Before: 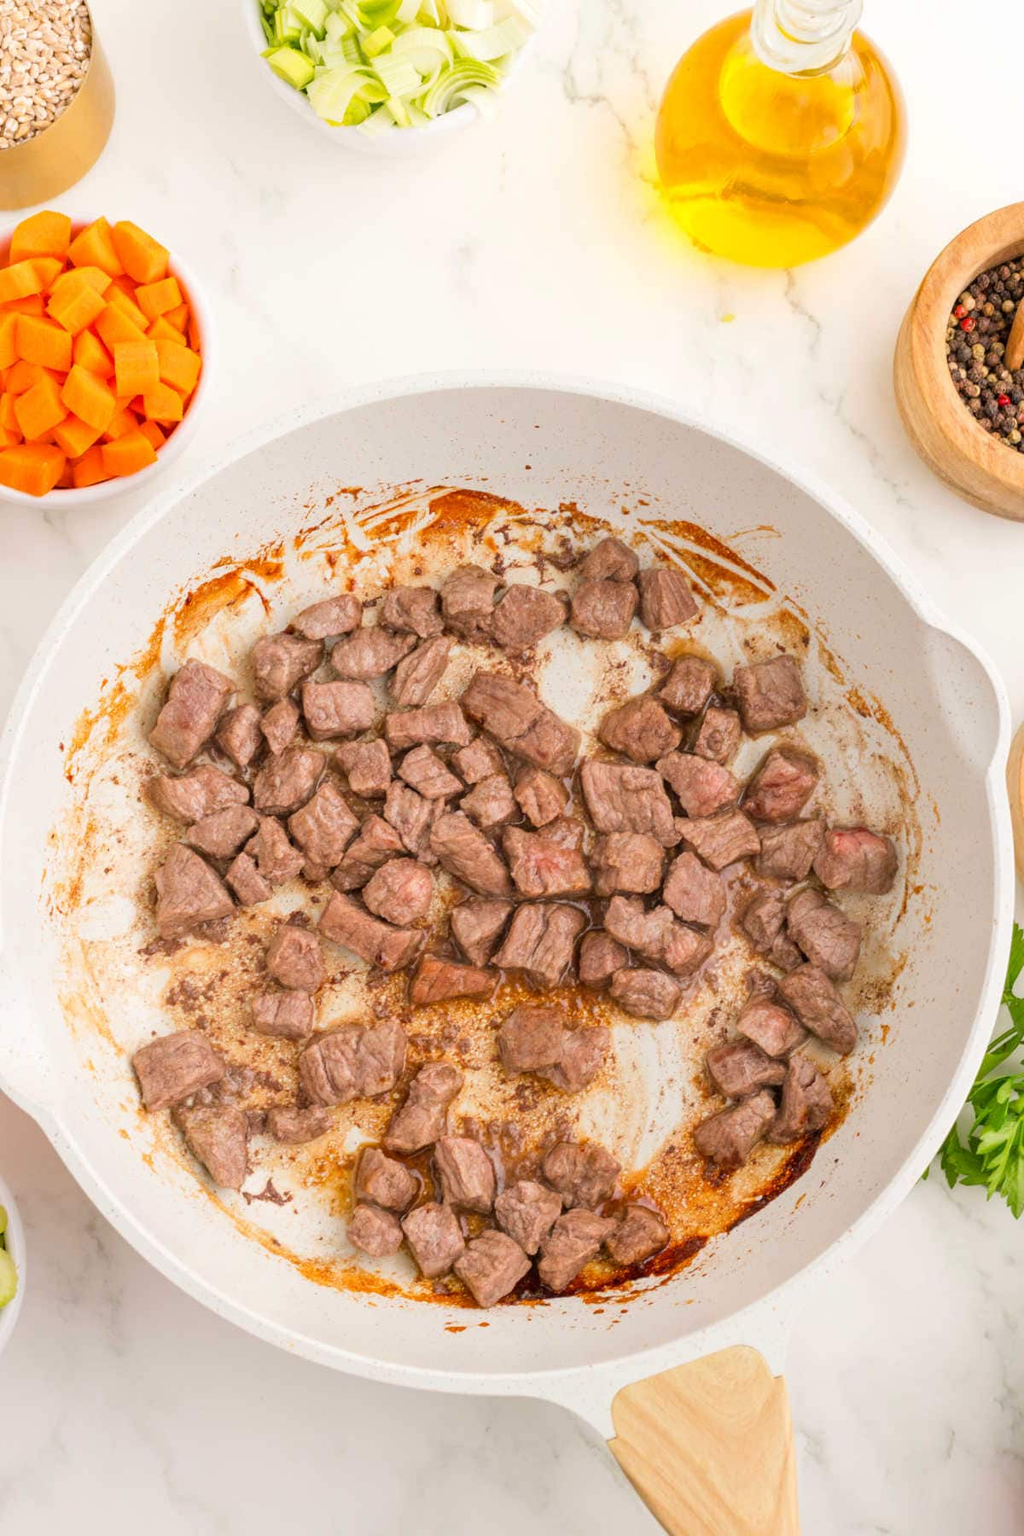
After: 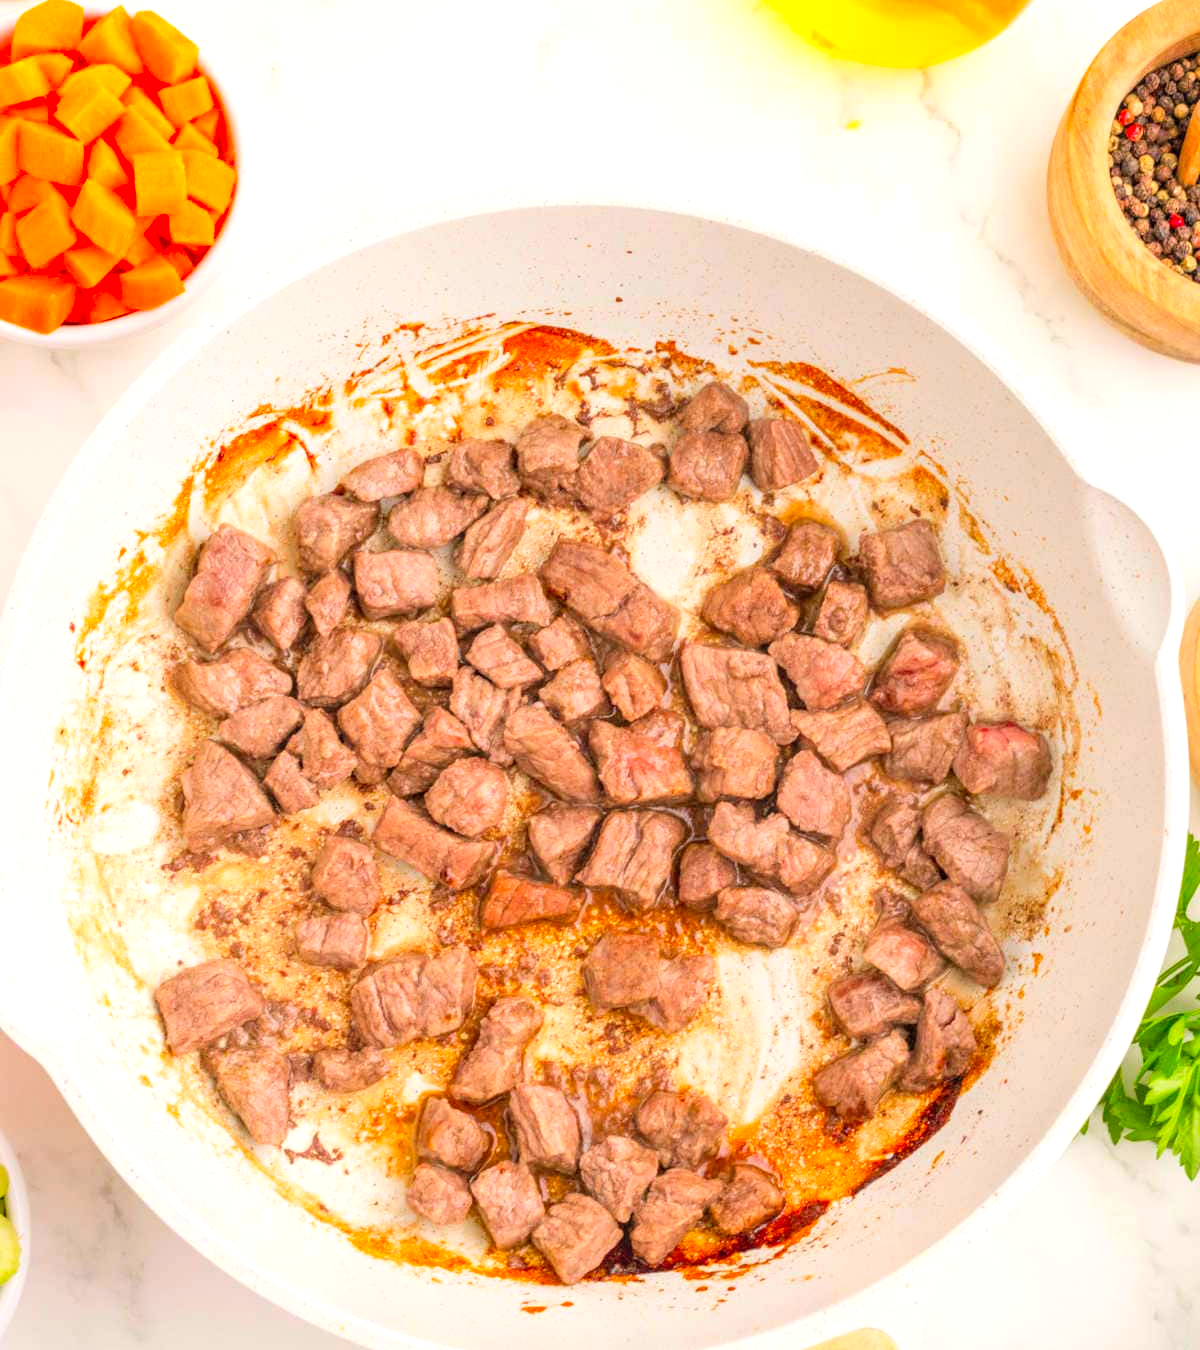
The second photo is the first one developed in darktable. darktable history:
local contrast: on, module defaults
contrast brightness saturation: contrast 0.07, brightness 0.18, saturation 0.4
exposure: exposure 0.236 EV, compensate highlight preservation false
crop: top 13.819%, bottom 11.169%
